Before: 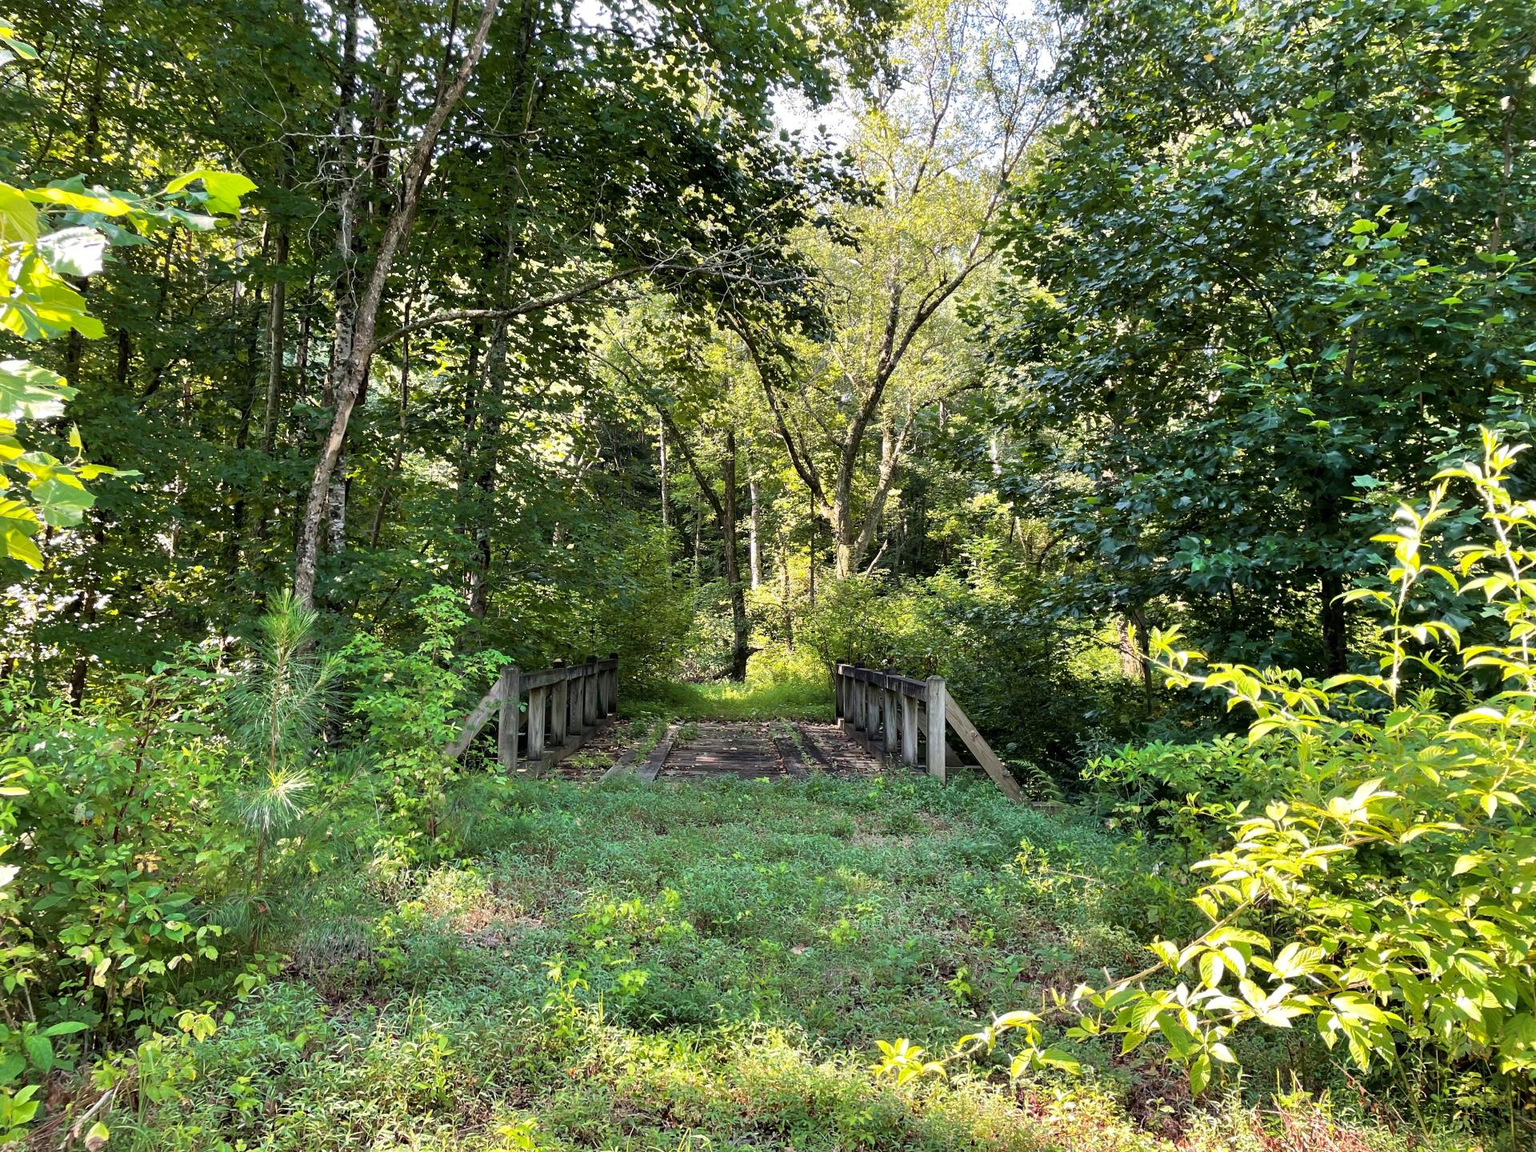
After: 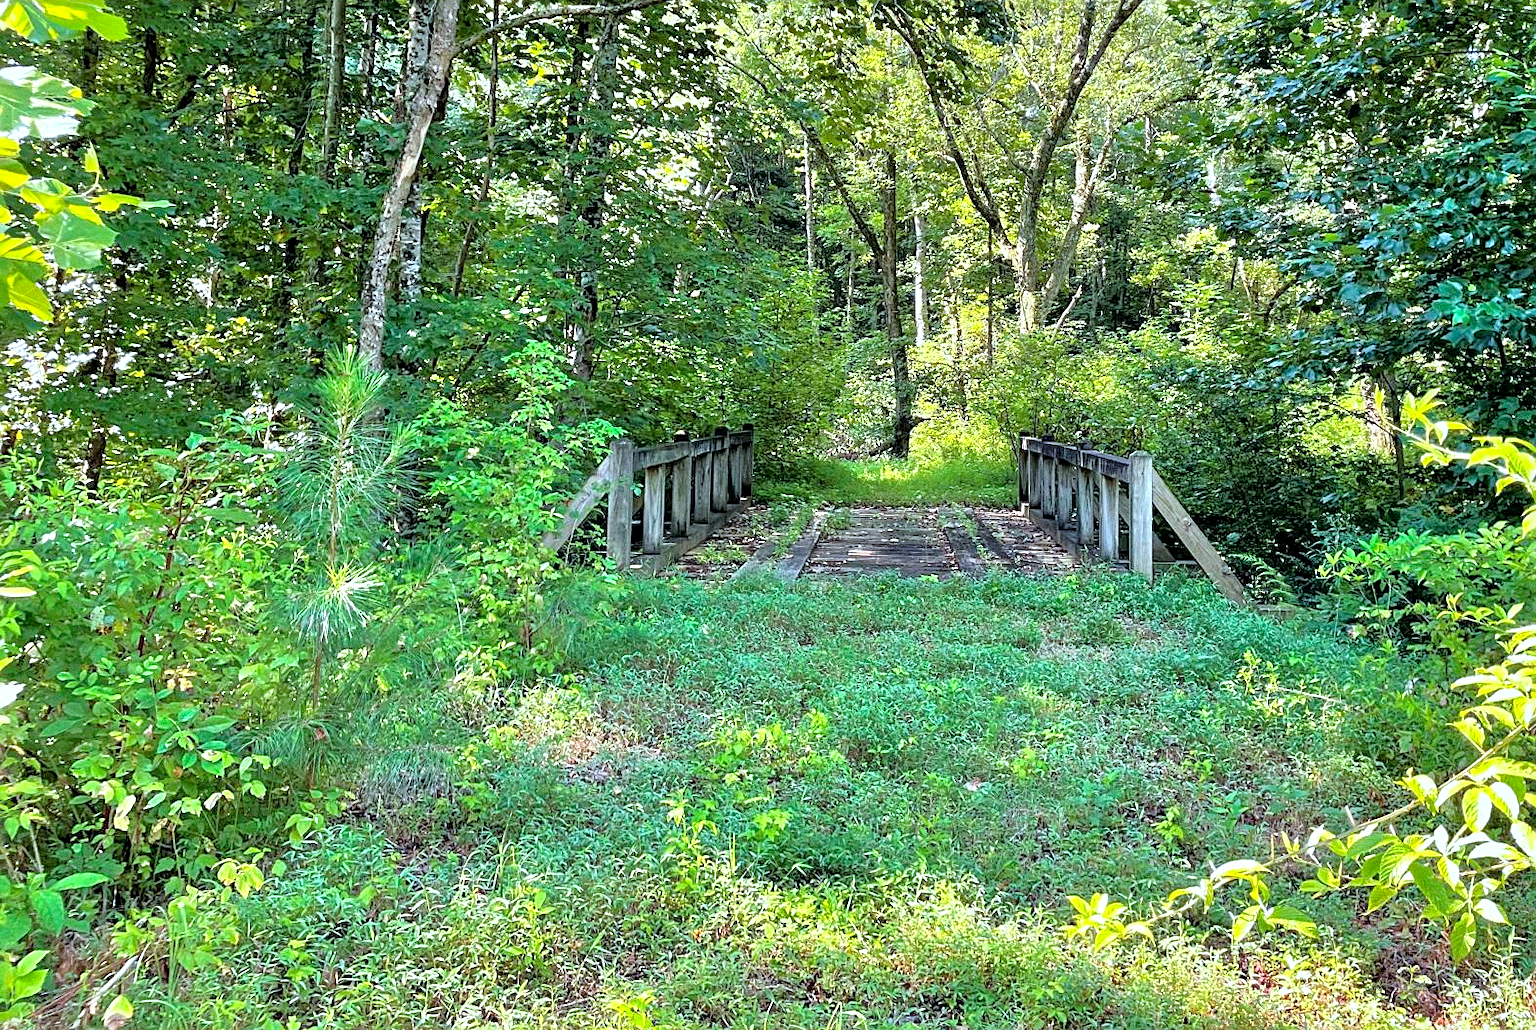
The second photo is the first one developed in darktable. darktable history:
local contrast: highlights 61%, shadows 106%, detail 107%, midtone range 0.529
grain: coarseness 0.09 ISO
color calibration: illuminant F (fluorescent), F source F9 (Cool White Deluxe 4150 K) – high CRI, x 0.374, y 0.373, temperature 4158.34 K
sharpen: on, module defaults
crop: top 26.531%, right 17.959%
tone equalizer: -7 EV 0.15 EV, -6 EV 0.6 EV, -5 EV 1.15 EV, -4 EV 1.33 EV, -3 EV 1.15 EV, -2 EV 0.6 EV, -1 EV 0.15 EV, mask exposure compensation -0.5 EV
exposure: exposure 0.2 EV, compensate highlight preservation false
color balance rgb: perceptual saturation grading › global saturation 10%, global vibrance 10%
